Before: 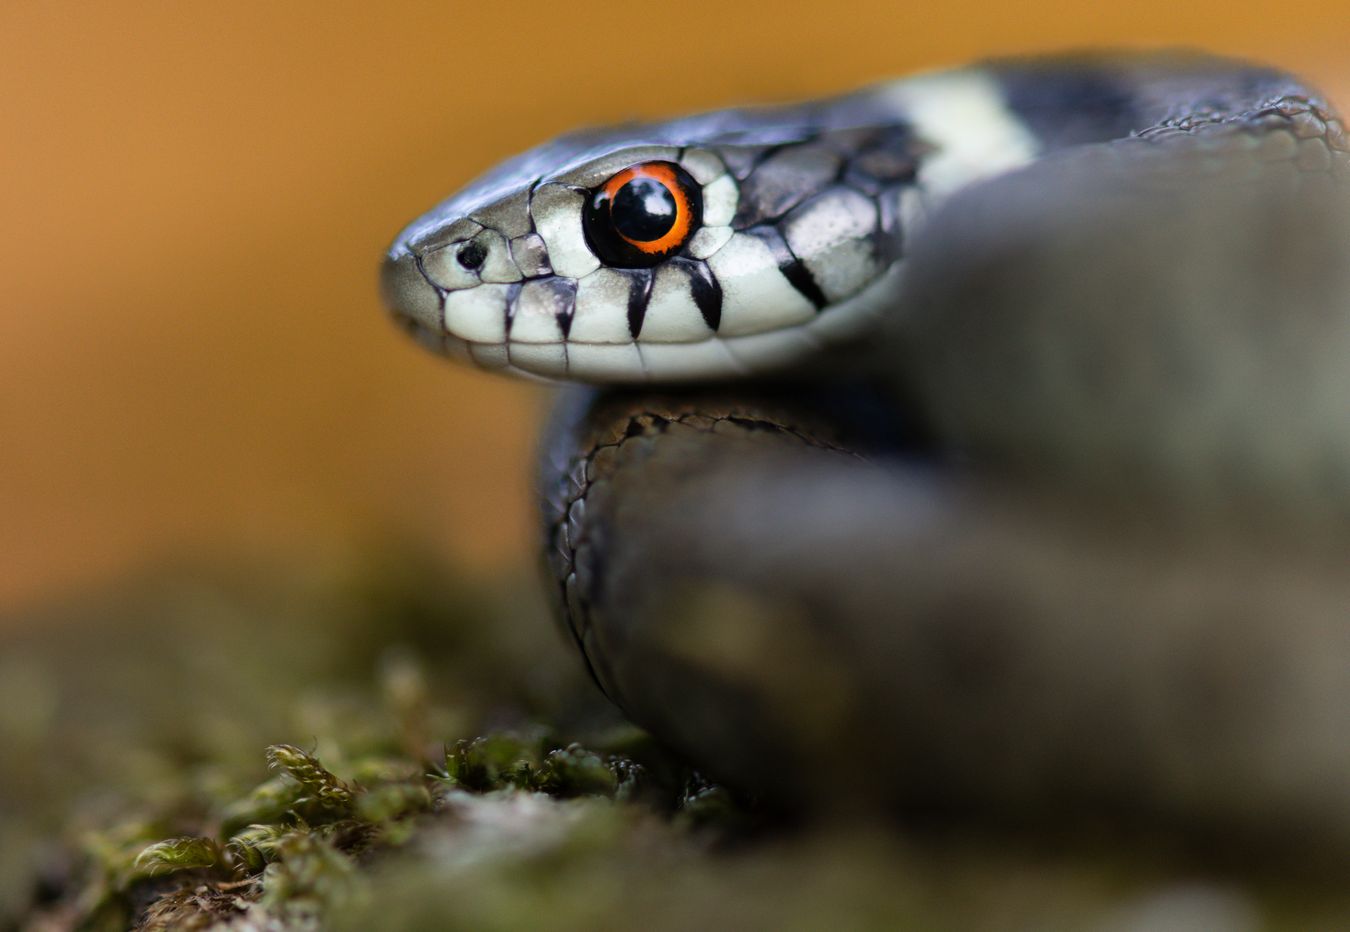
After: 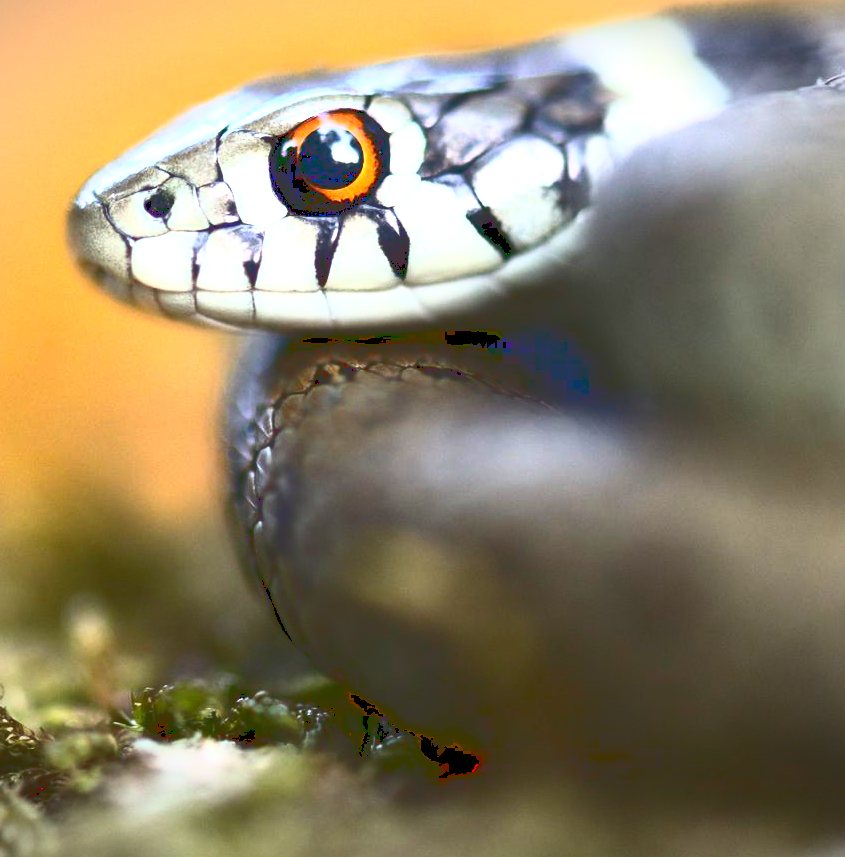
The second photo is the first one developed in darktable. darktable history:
vignetting: fall-off start 100.75%, fall-off radius 71.97%, width/height ratio 1.175, unbound false
crop and rotate: left 23.209%, top 5.625%, right 14.127%, bottom 2.317%
exposure: black level correction 0.001, exposure 1.32 EV, compensate highlight preservation false
base curve: curves: ch0 [(0, 0.036) (0.007, 0.037) (0.604, 0.887) (1, 1)]
